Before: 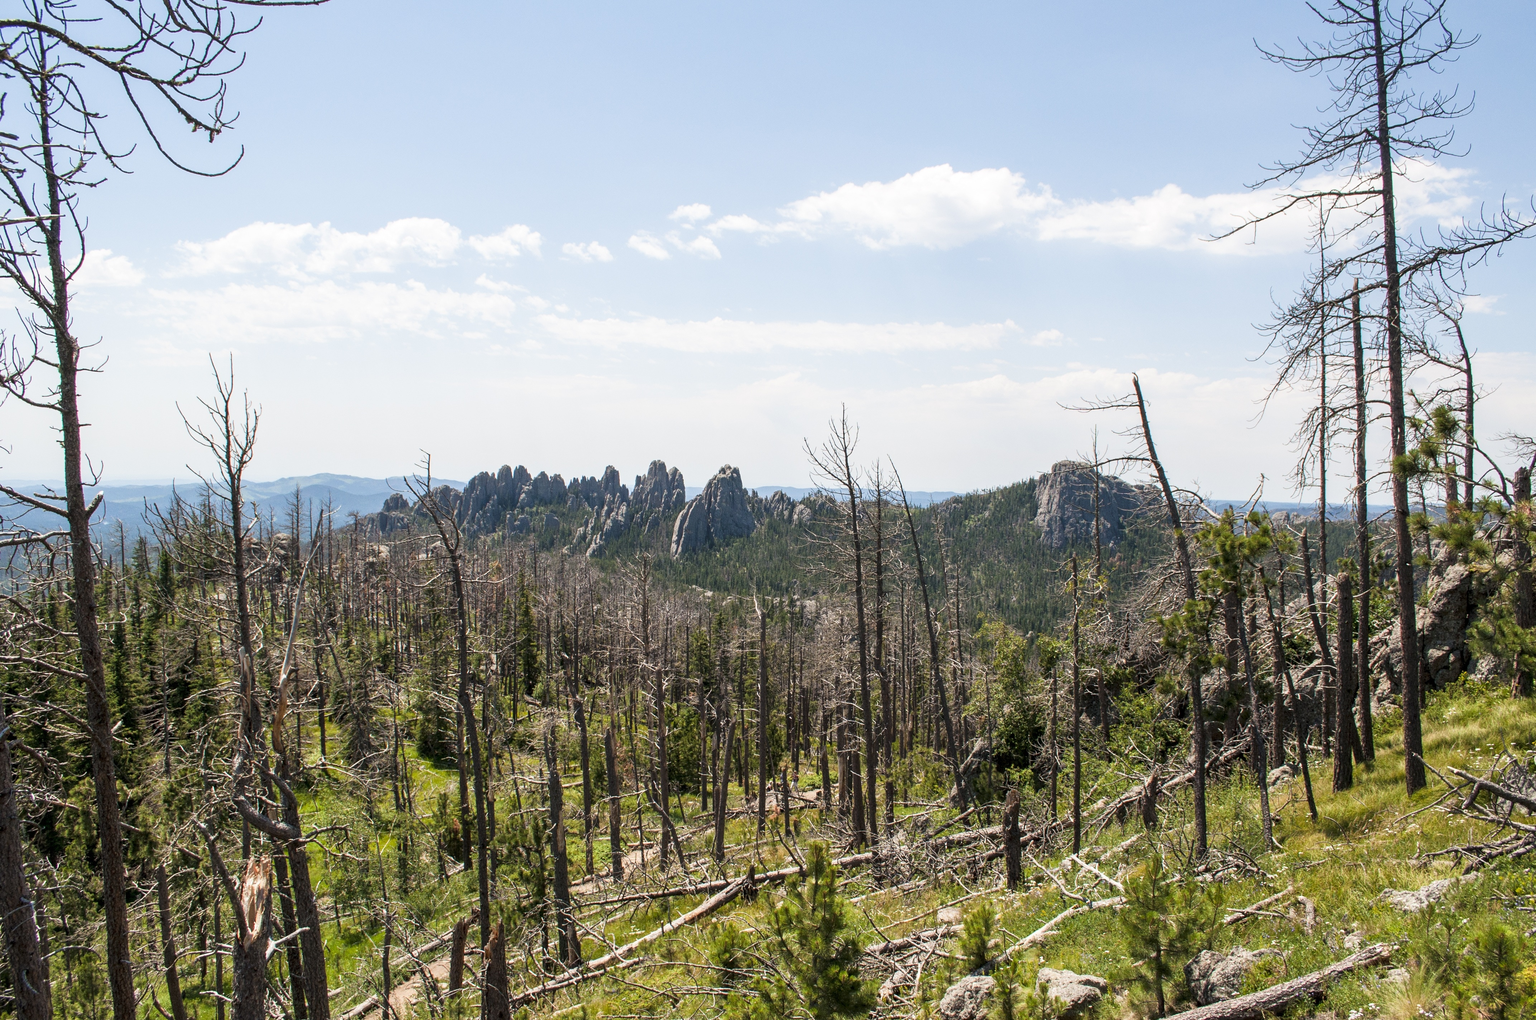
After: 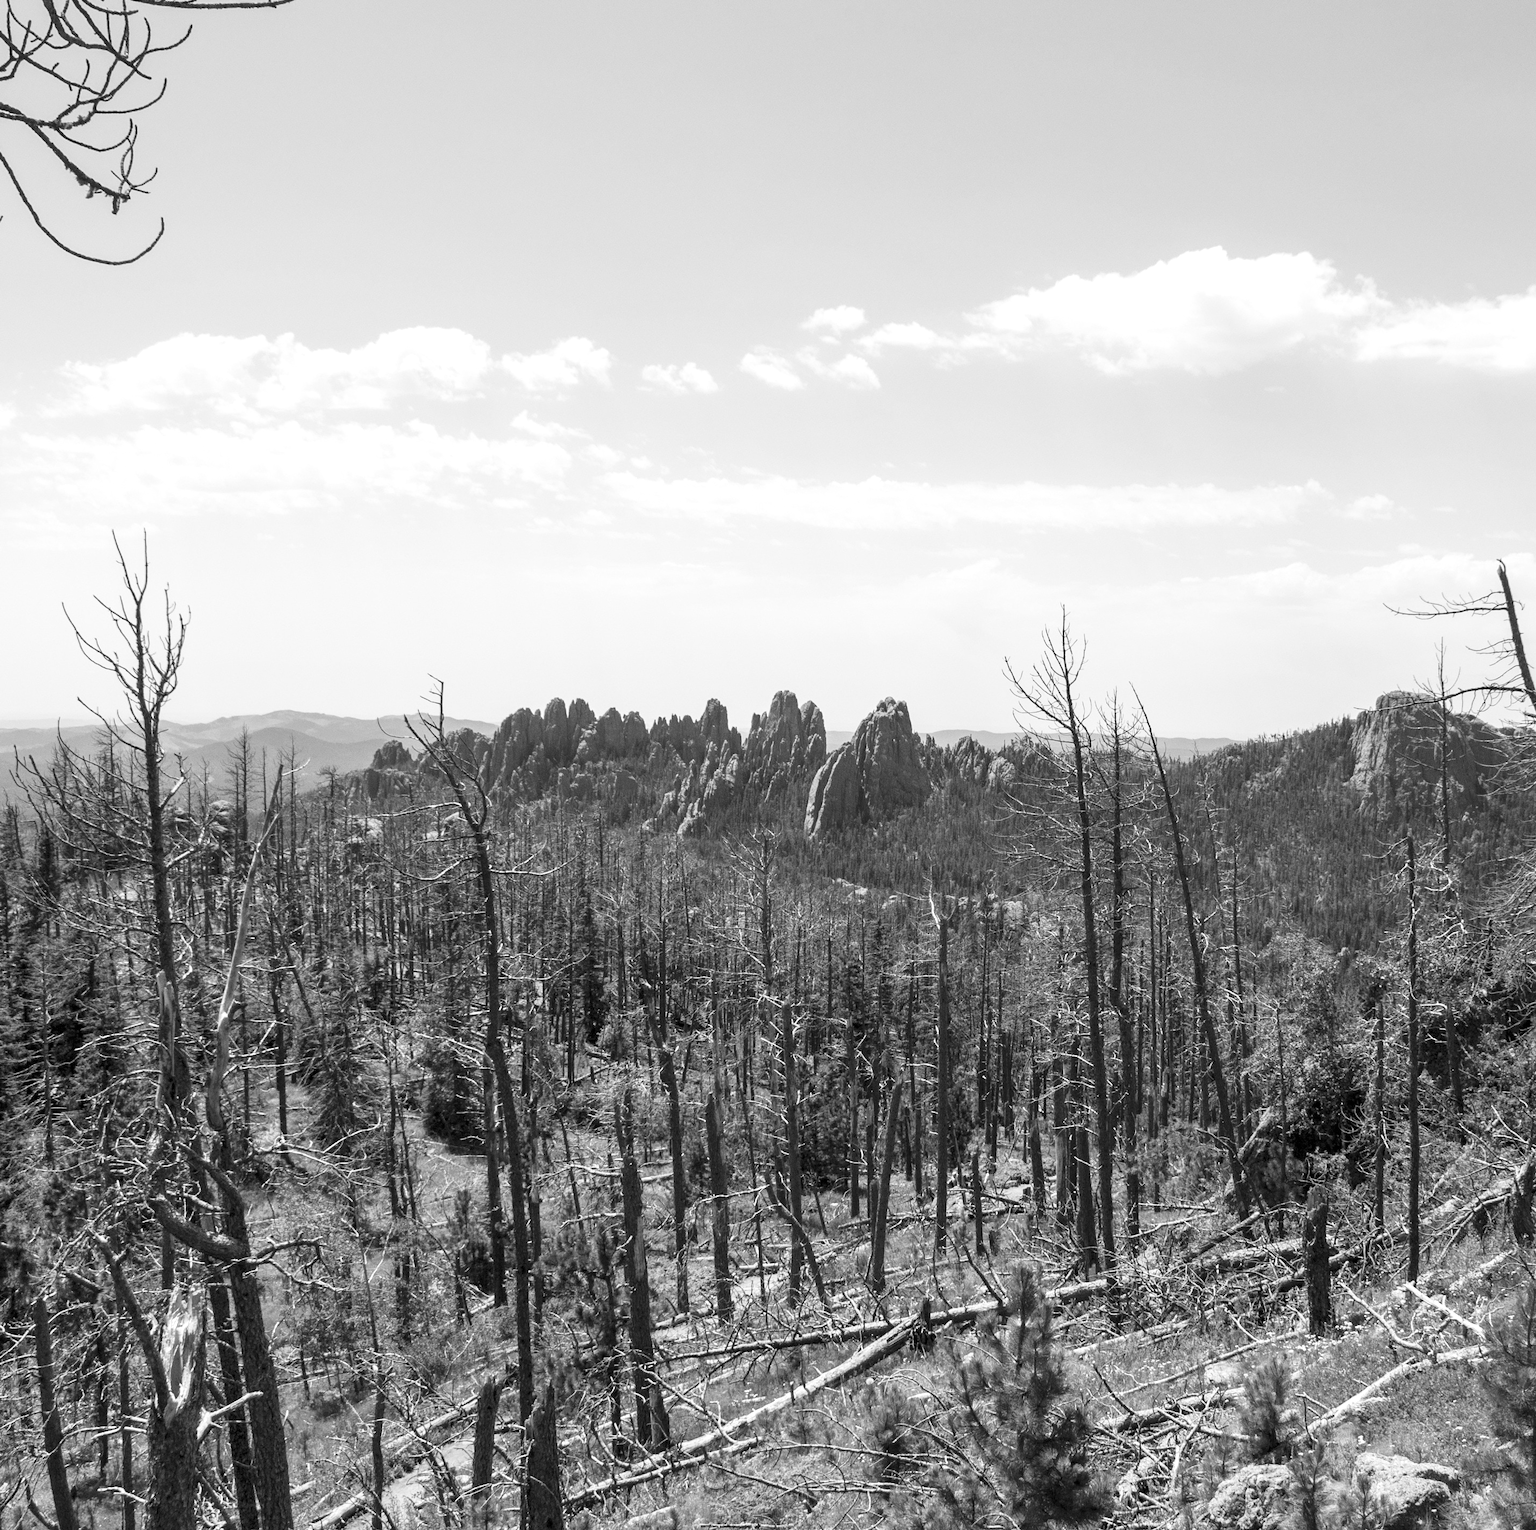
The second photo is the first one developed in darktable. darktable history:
monochrome: a 32, b 64, size 2.3
exposure: exposure 0.2 EV, compensate highlight preservation false
crop and rotate: left 8.786%, right 24.548%
